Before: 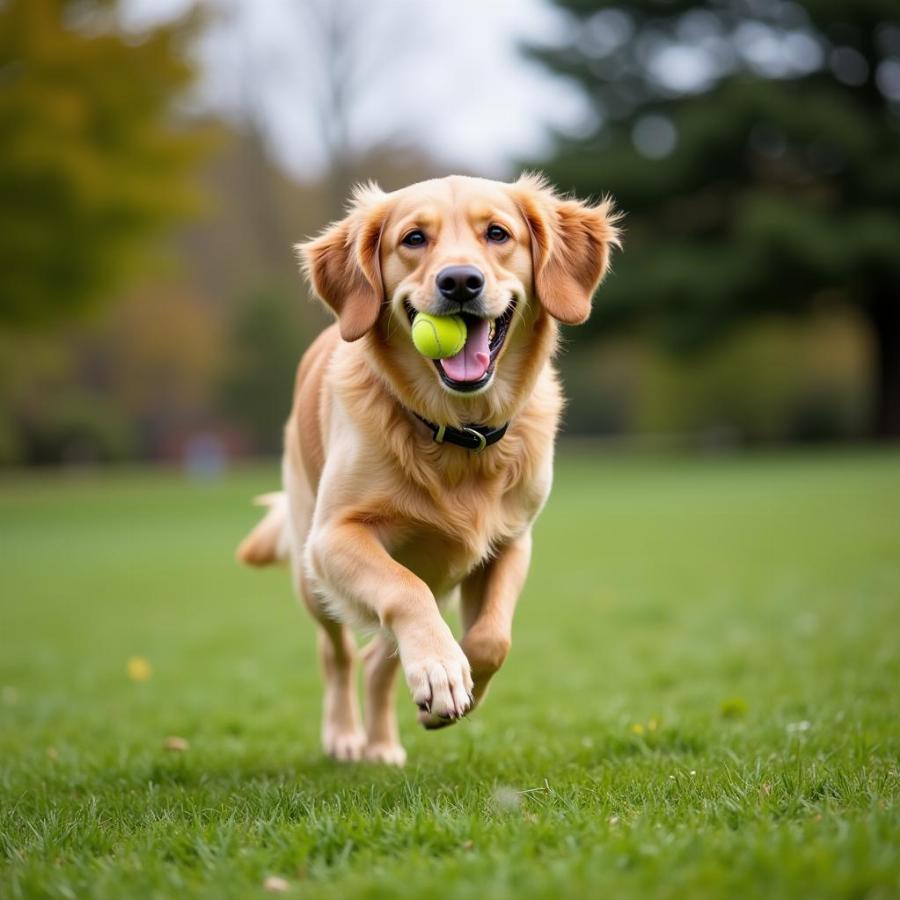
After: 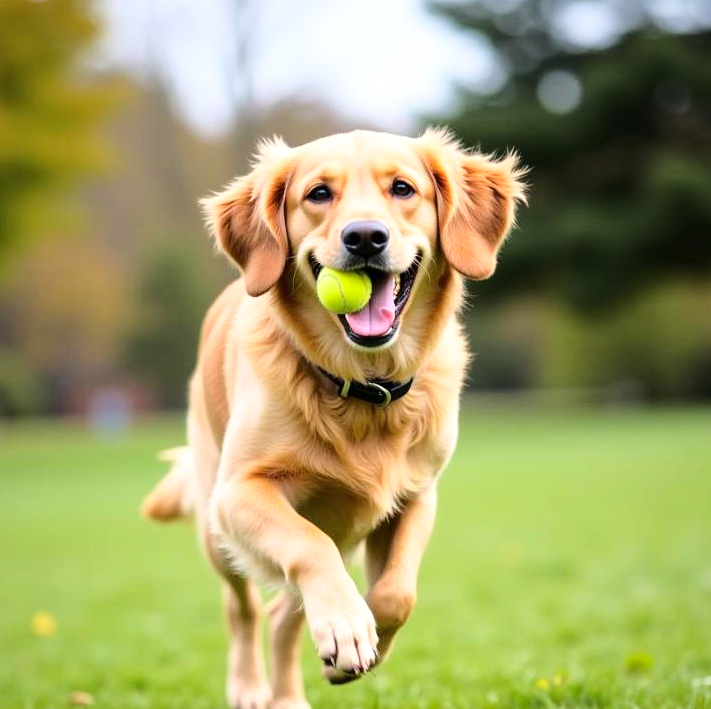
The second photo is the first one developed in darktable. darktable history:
base curve: curves: ch0 [(0, 0) (0.036, 0.037) (0.121, 0.228) (0.46, 0.76) (0.859, 0.983) (1, 1)]
shadows and highlights: shadows 8.24, white point adjustment 0.903, highlights -38.71, highlights color adjustment 40.45%
crop and rotate: left 10.596%, top 5.024%, right 10.394%, bottom 16.194%
